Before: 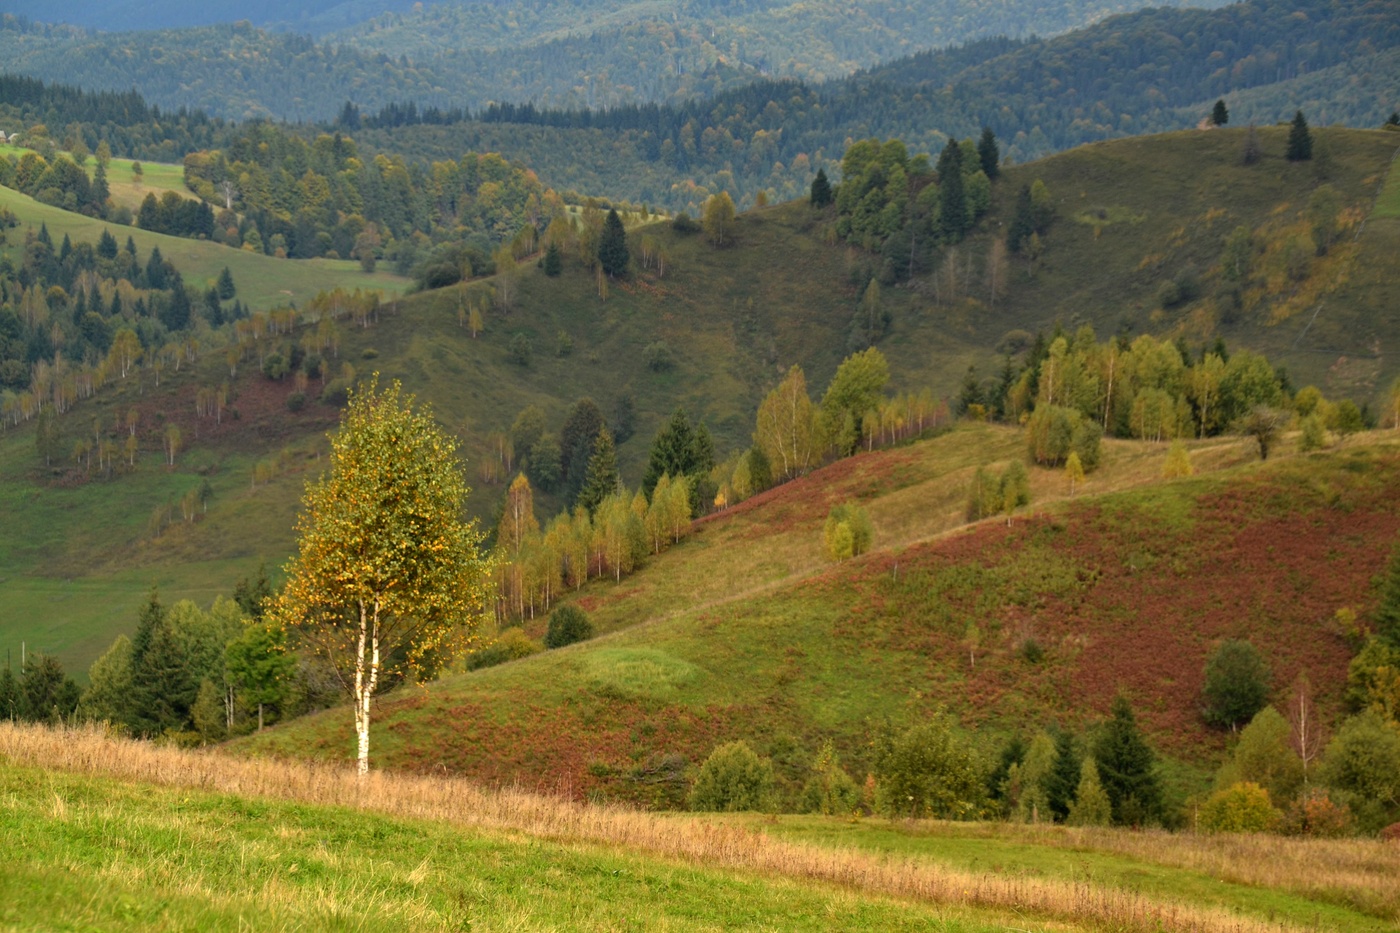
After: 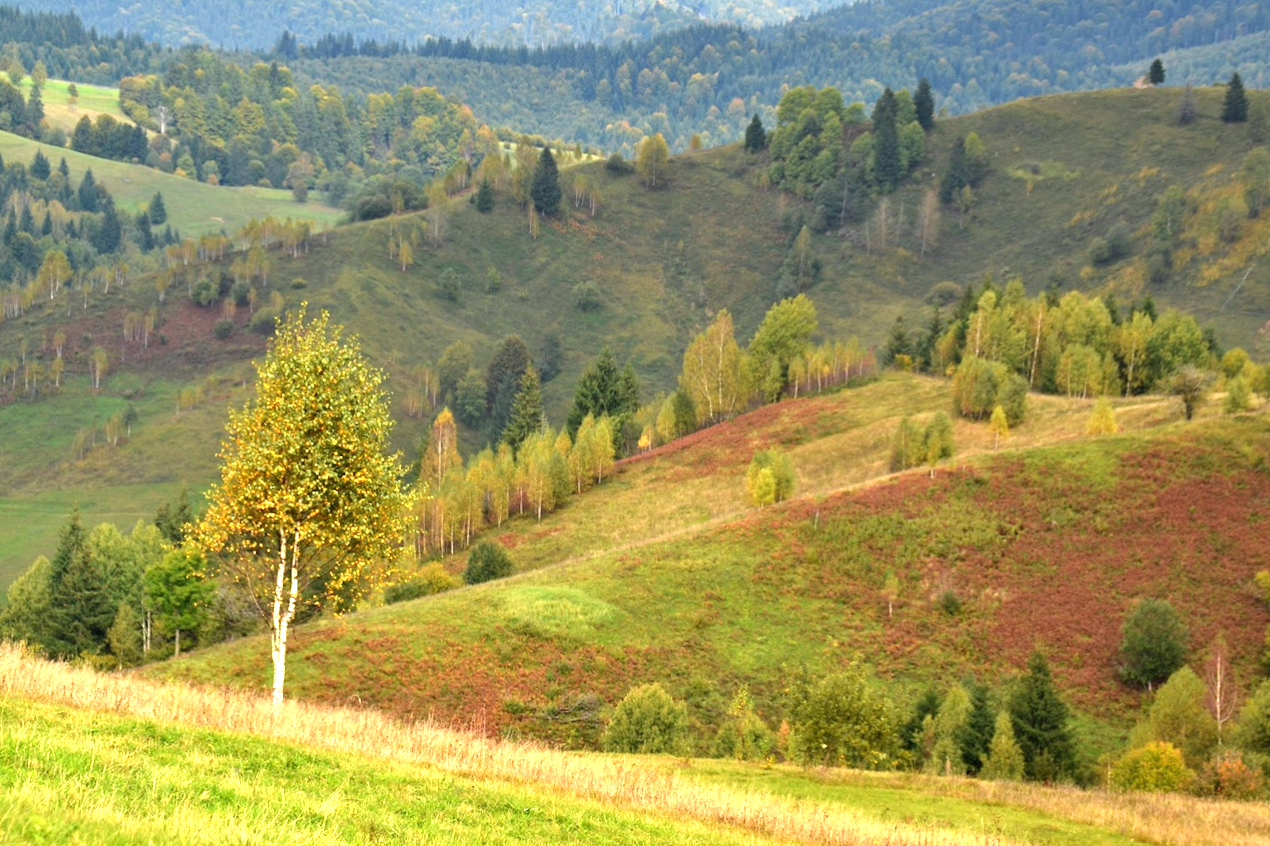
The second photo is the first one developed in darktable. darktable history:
white balance: red 0.976, blue 1.04
crop and rotate: angle -1.96°, left 3.097%, top 4.154%, right 1.586%, bottom 0.529%
exposure: black level correction 0, exposure 1.2 EV, compensate exposure bias true, compensate highlight preservation false
